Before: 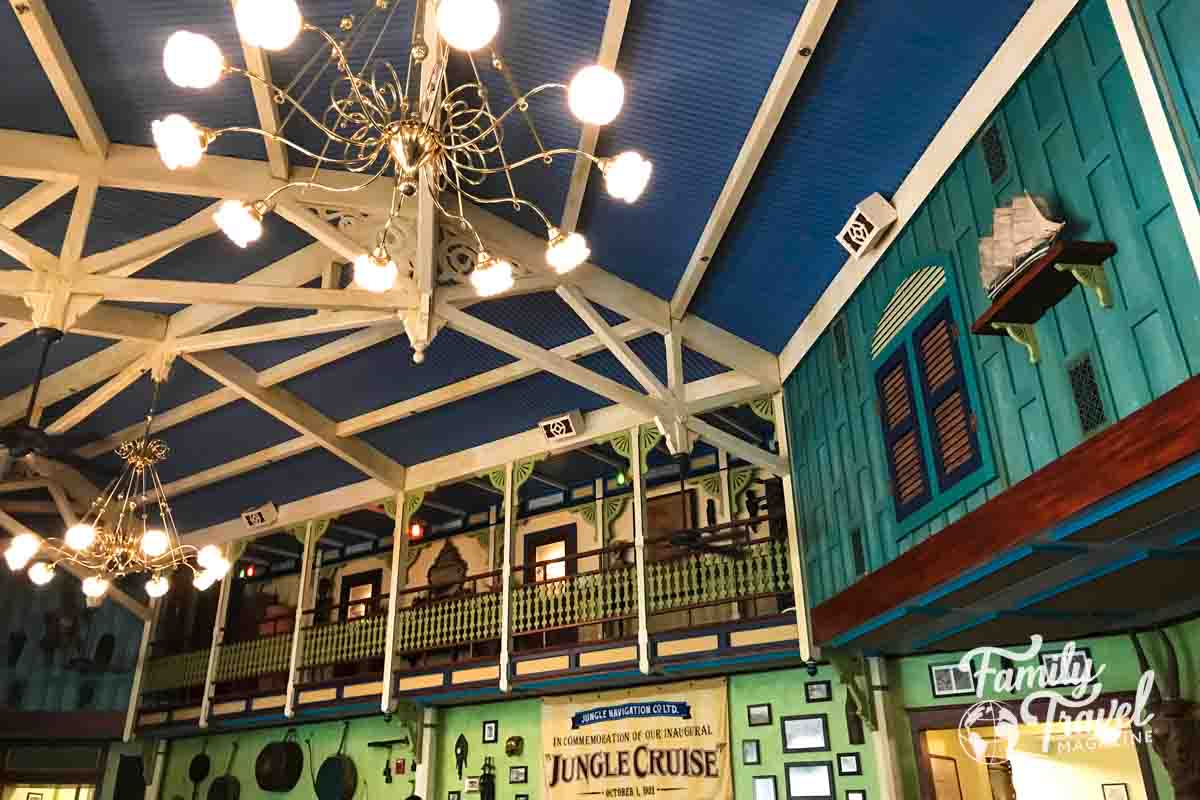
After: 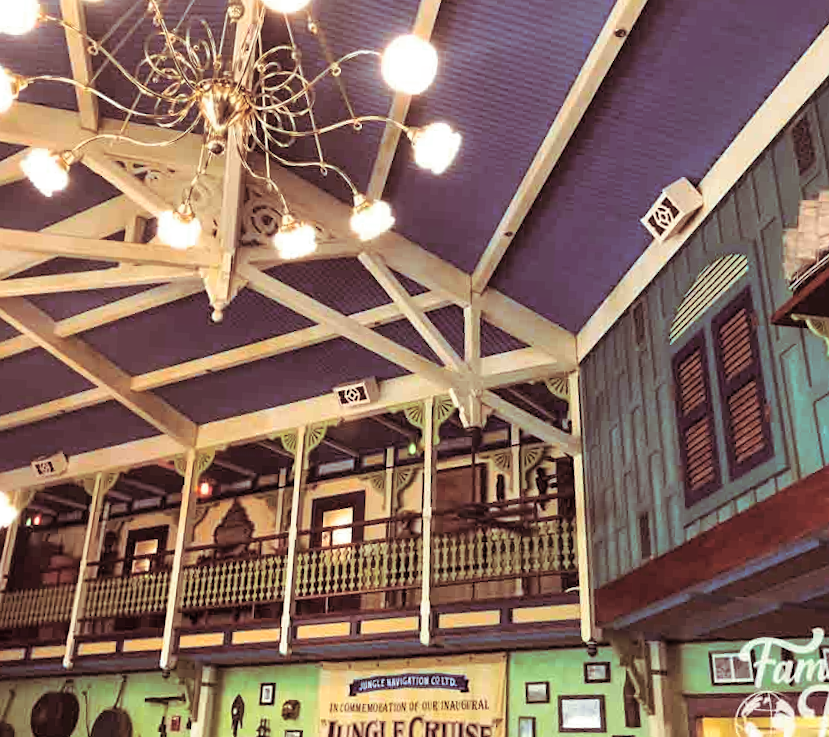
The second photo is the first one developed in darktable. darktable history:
split-toning: on, module defaults
contrast brightness saturation: brightness 0.15
crop and rotate: angle -3.27°, left 14.277%, top 0.028%, right 10.766%, bottom 0.028%
